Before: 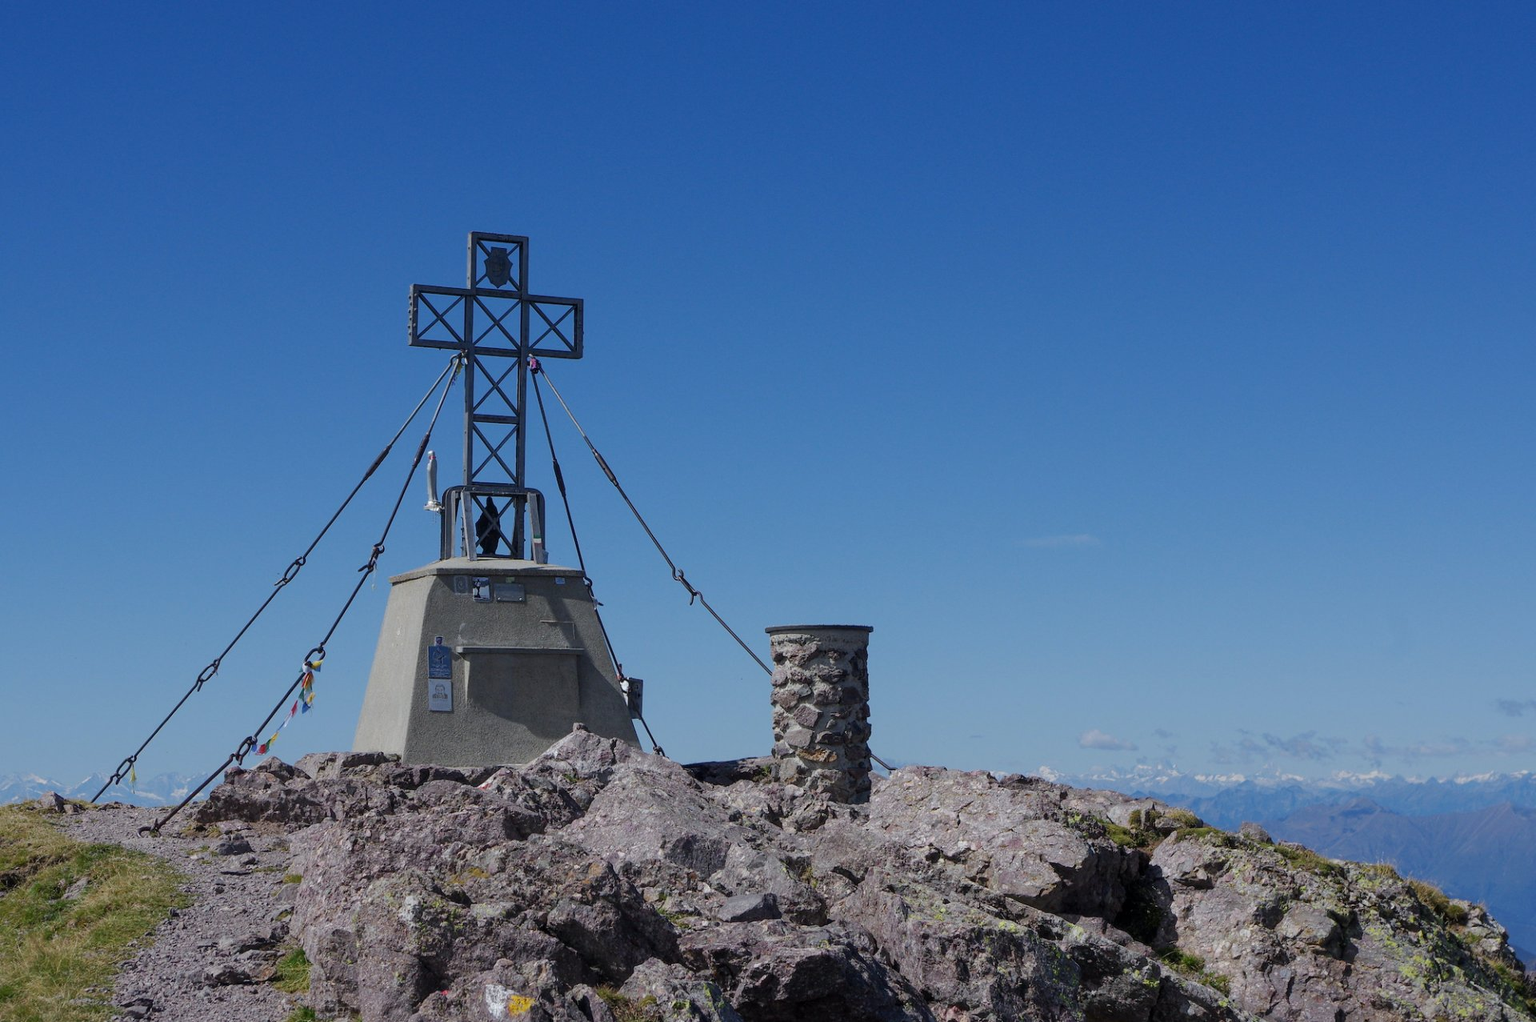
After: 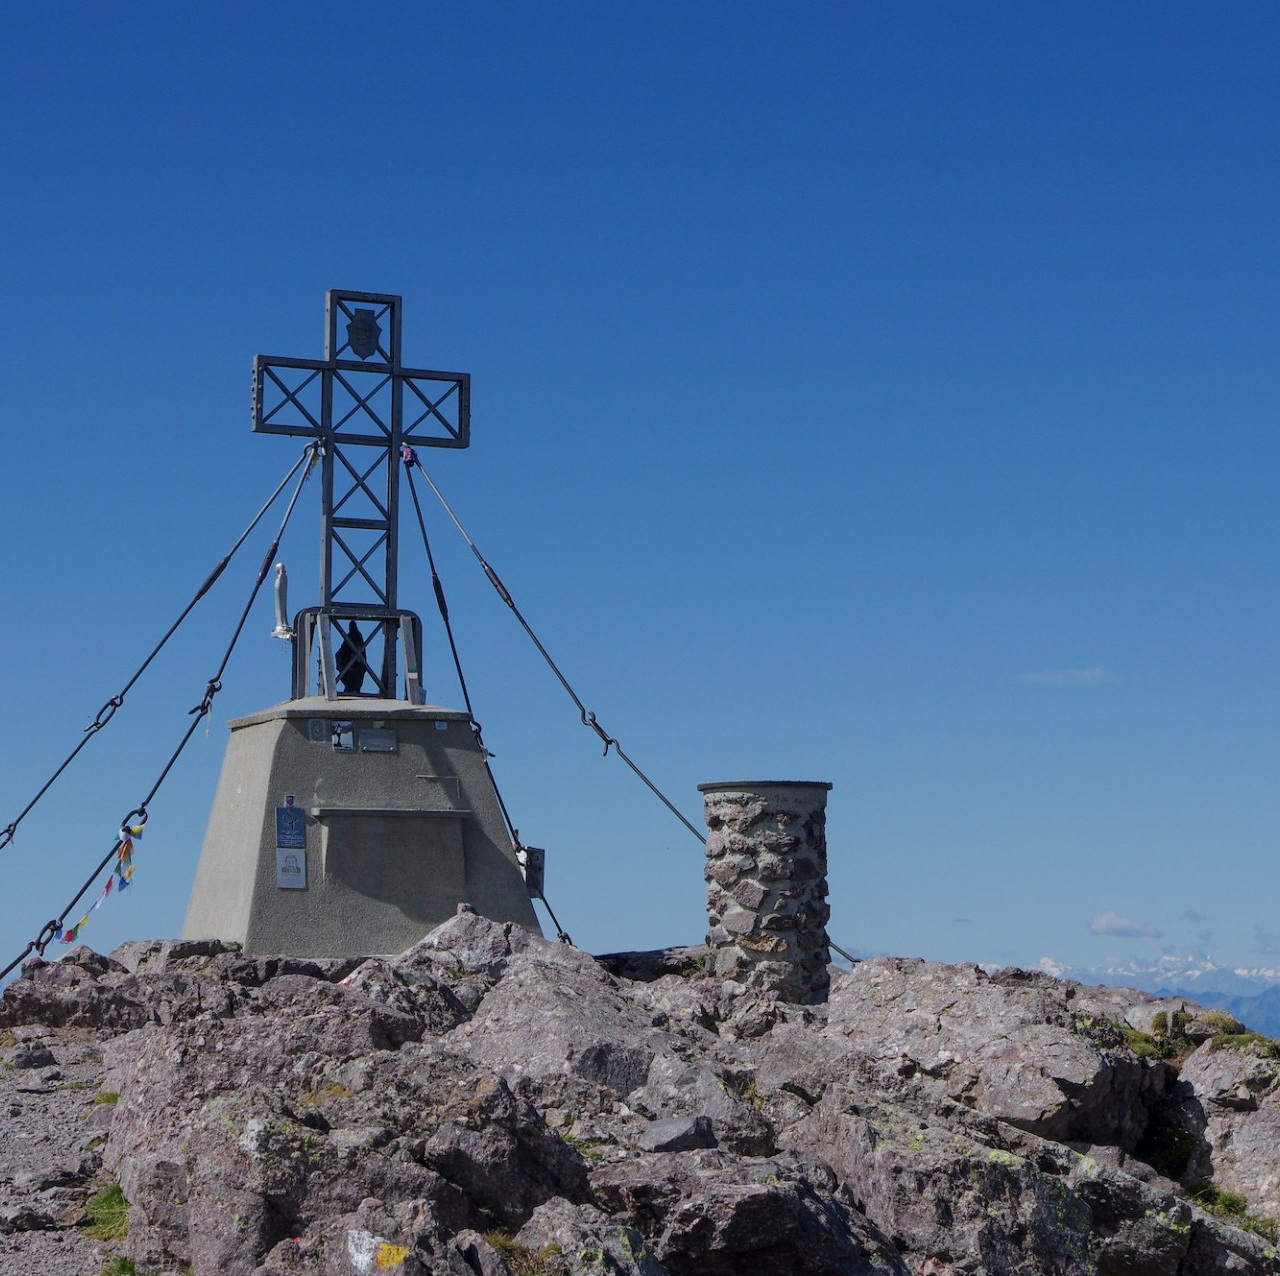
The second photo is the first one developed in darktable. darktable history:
rotate and perspective: automatic cropping off
crop and rotate: left 13.537%, right 19.796%
